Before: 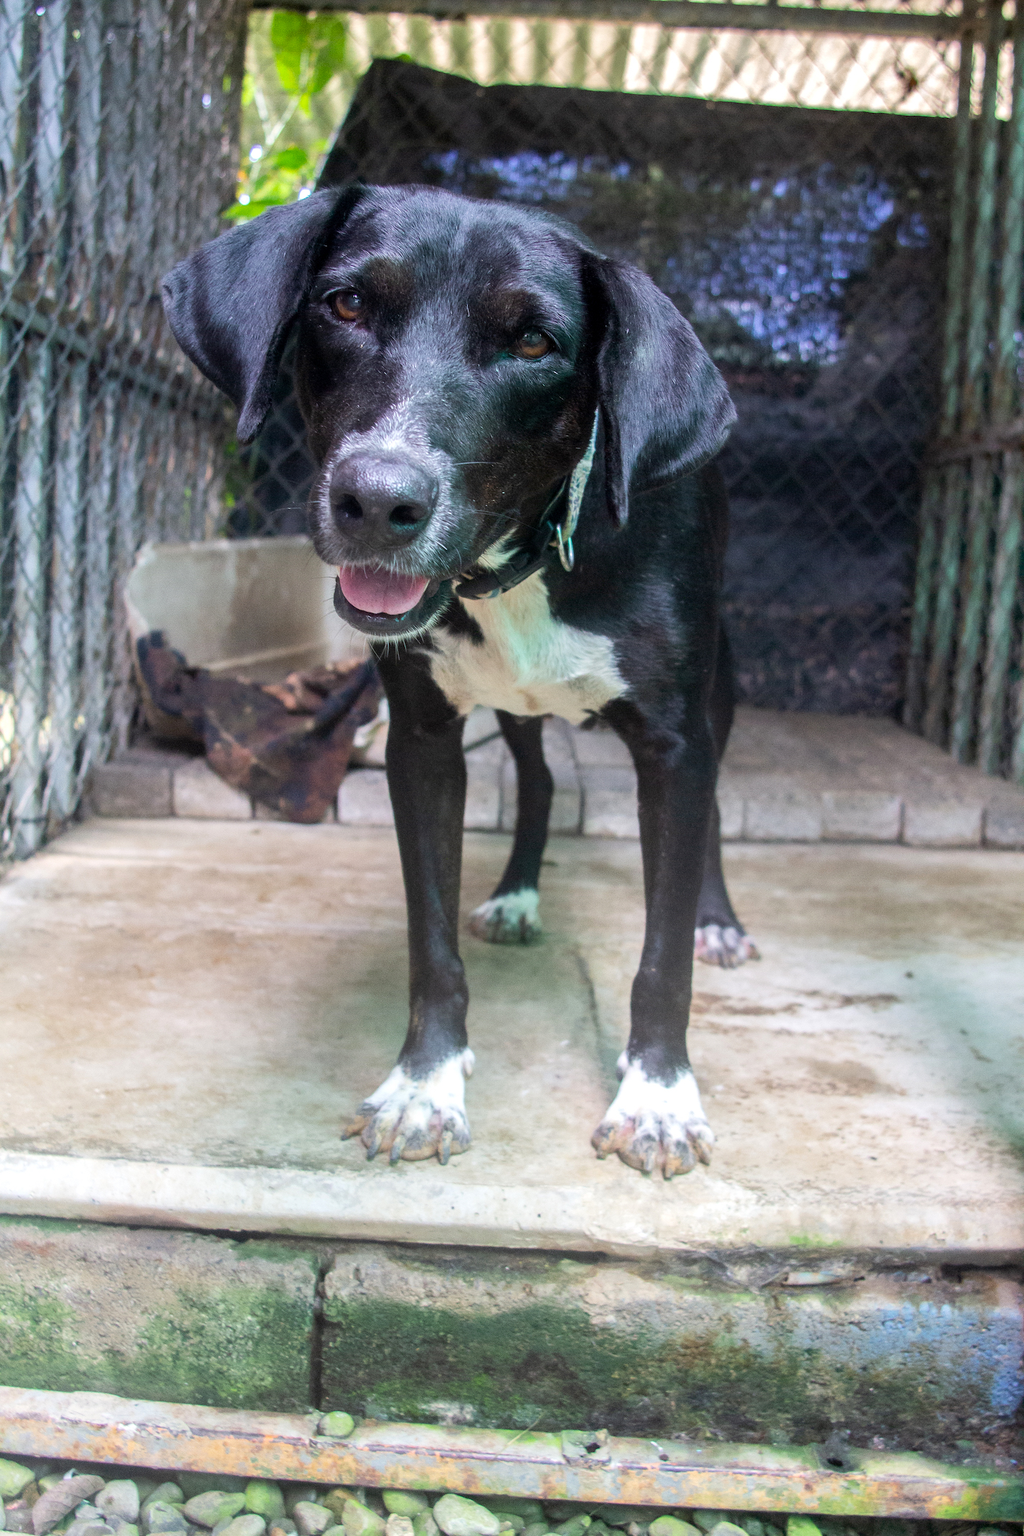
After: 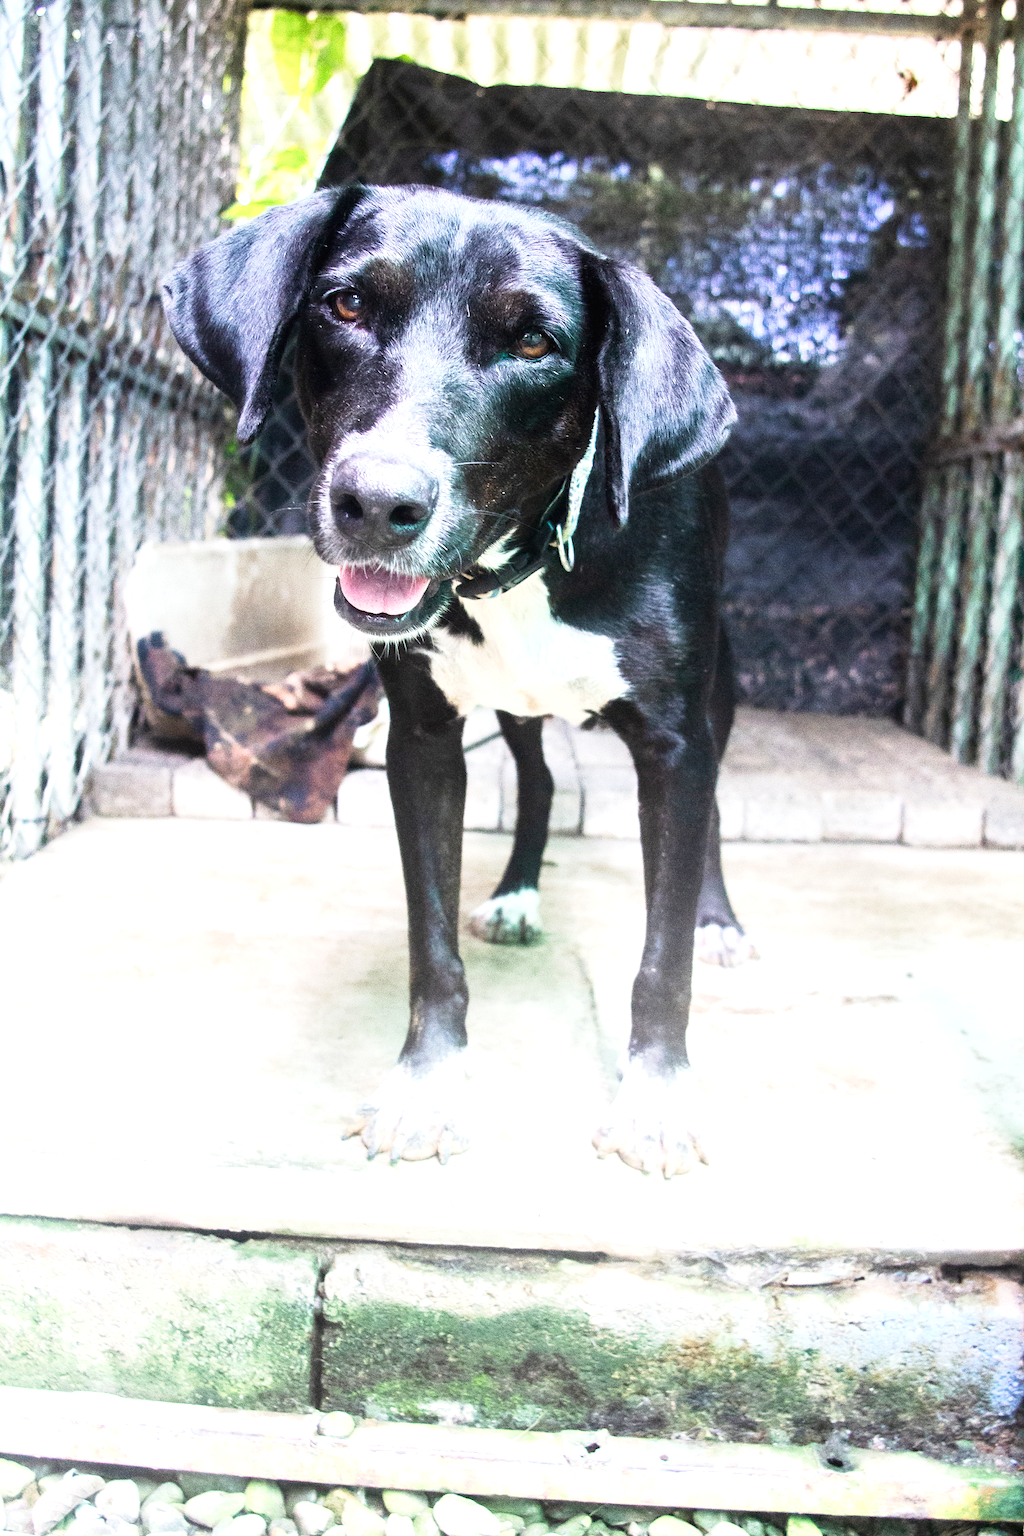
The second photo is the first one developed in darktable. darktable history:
tone curve: curves: ch0 [(0, 0) (0.003, 0.011) (0.011, 0.019) (0.025, 0.03) (0.044, 0.045) (0.069, 0.061) (0.1, 0.085) (0.136, 0.119) (0.177, 0.159) (0.224, 0.205) (0.277, 0.261) (0.335, 0.329) (0.399, 0.407) (0.468, 0.508) (0.543, 0.606) (0.623, 0.71) (0.709, 0.815) (0.801, 0.903) (0.898, 0.957) (1, 1)], preserve colors none
contrast brightness saturation: contrast 0.111, saturation -0.163
exposure: black level correction 0, exposure 1.2 EV, compensate exposure bias true, compensate highlight preservation false
